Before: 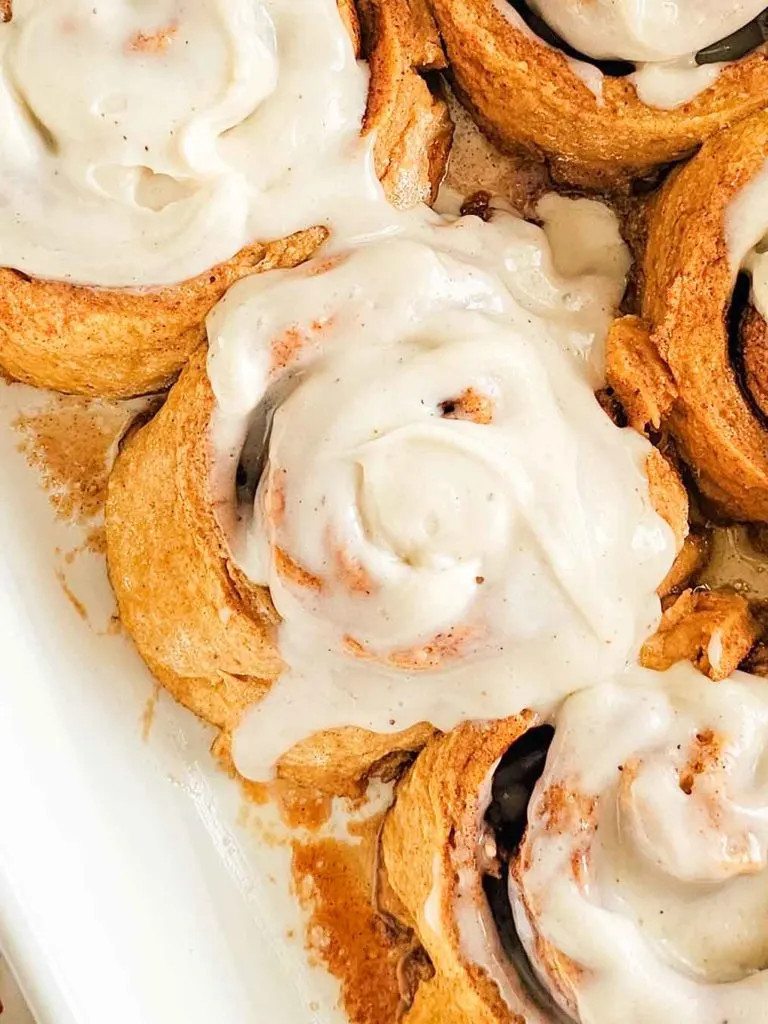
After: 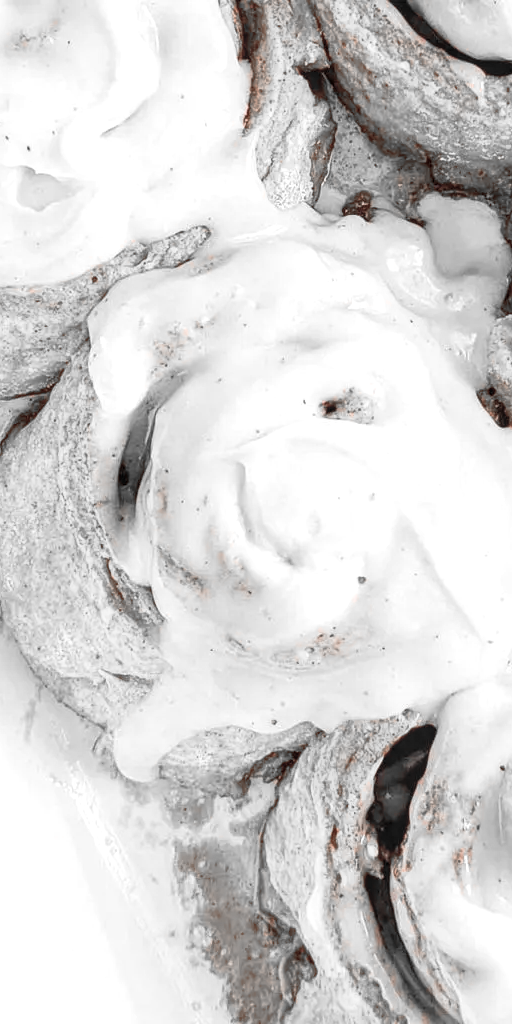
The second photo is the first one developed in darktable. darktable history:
crop and rotate: left 15.446%, right 17.836%
local contrast: on, module defaults
color zones: curves: ch1 [(0, 0.006) (0.094, 0.285) (0.171, 0.001) (0.429, 0.001) (0.571, 0.003) (0.714, 0.004) (0.857, 0.004) (1, 0.006)]
color balance rgb: linear chroma grading › shadows 32%, linear chroma grading › global chroma -2%, linear chroma grading › mid-tones 4%, perceptual saturation grading › global saturation -2%, perceptual saturation grading › highlights -8%, perceptual saturation grading › mid-tones 8%, perceptual saturation grading › shadows 4%, perceptual brilliance grading › highlights 8%, perceptual brilliance grading › mid-tones 4%, perceptual brilliance grading › shadows 2%, global vibrance 16%, saturation formula JzAzBz (2021)
contrast brightness saturation: brightness 0.13
